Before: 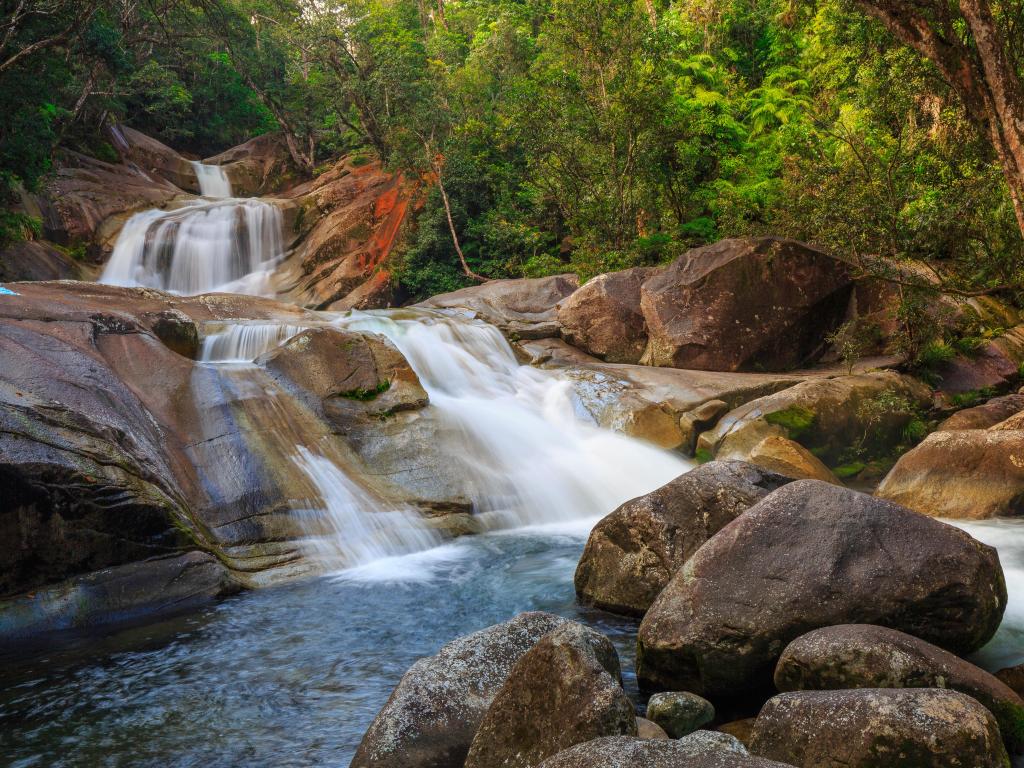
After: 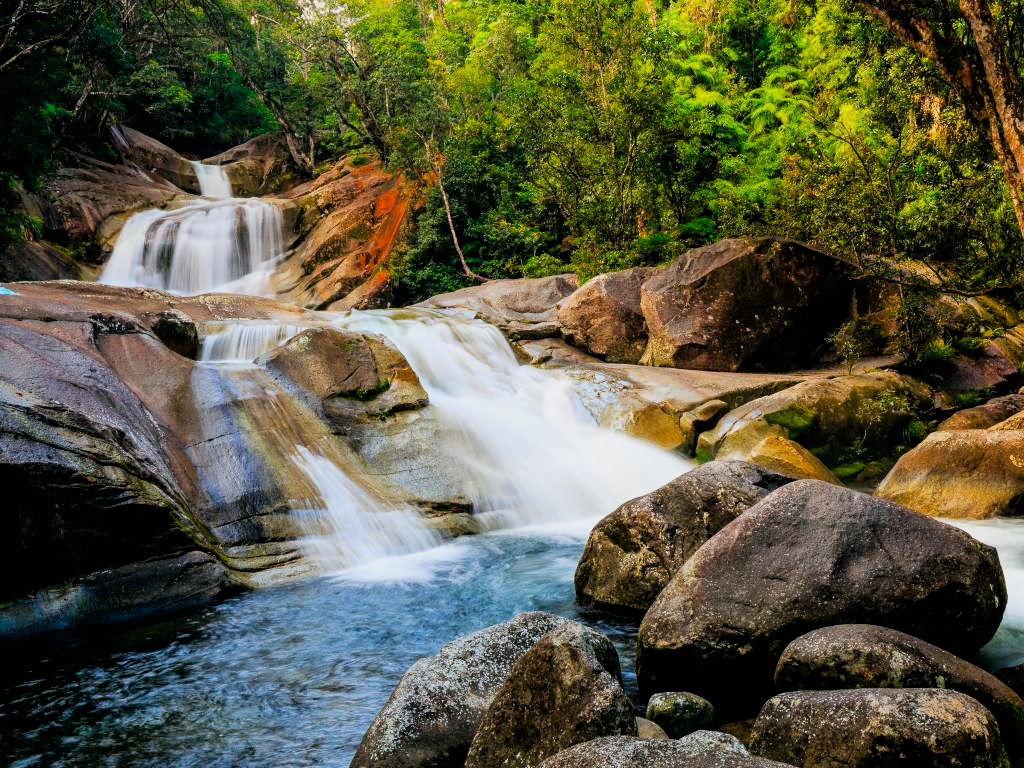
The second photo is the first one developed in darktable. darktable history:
exposure: black level correction 0.001, exposure 0.499 EV, compensate exposure bias true, compensate highlight preservation false
color balance rgb: global offset › luminance -0.337%, global offset › chroma 0.107%, global offset › hue 164.4°, perceptual saturation grading › global saturation 25.205%
filmic rgb: black relative exposure -5.11 EV, white relative exposure 3.99 EV, hardness 2.89, contrast 1.297, highlights saturation mix -29.7%
